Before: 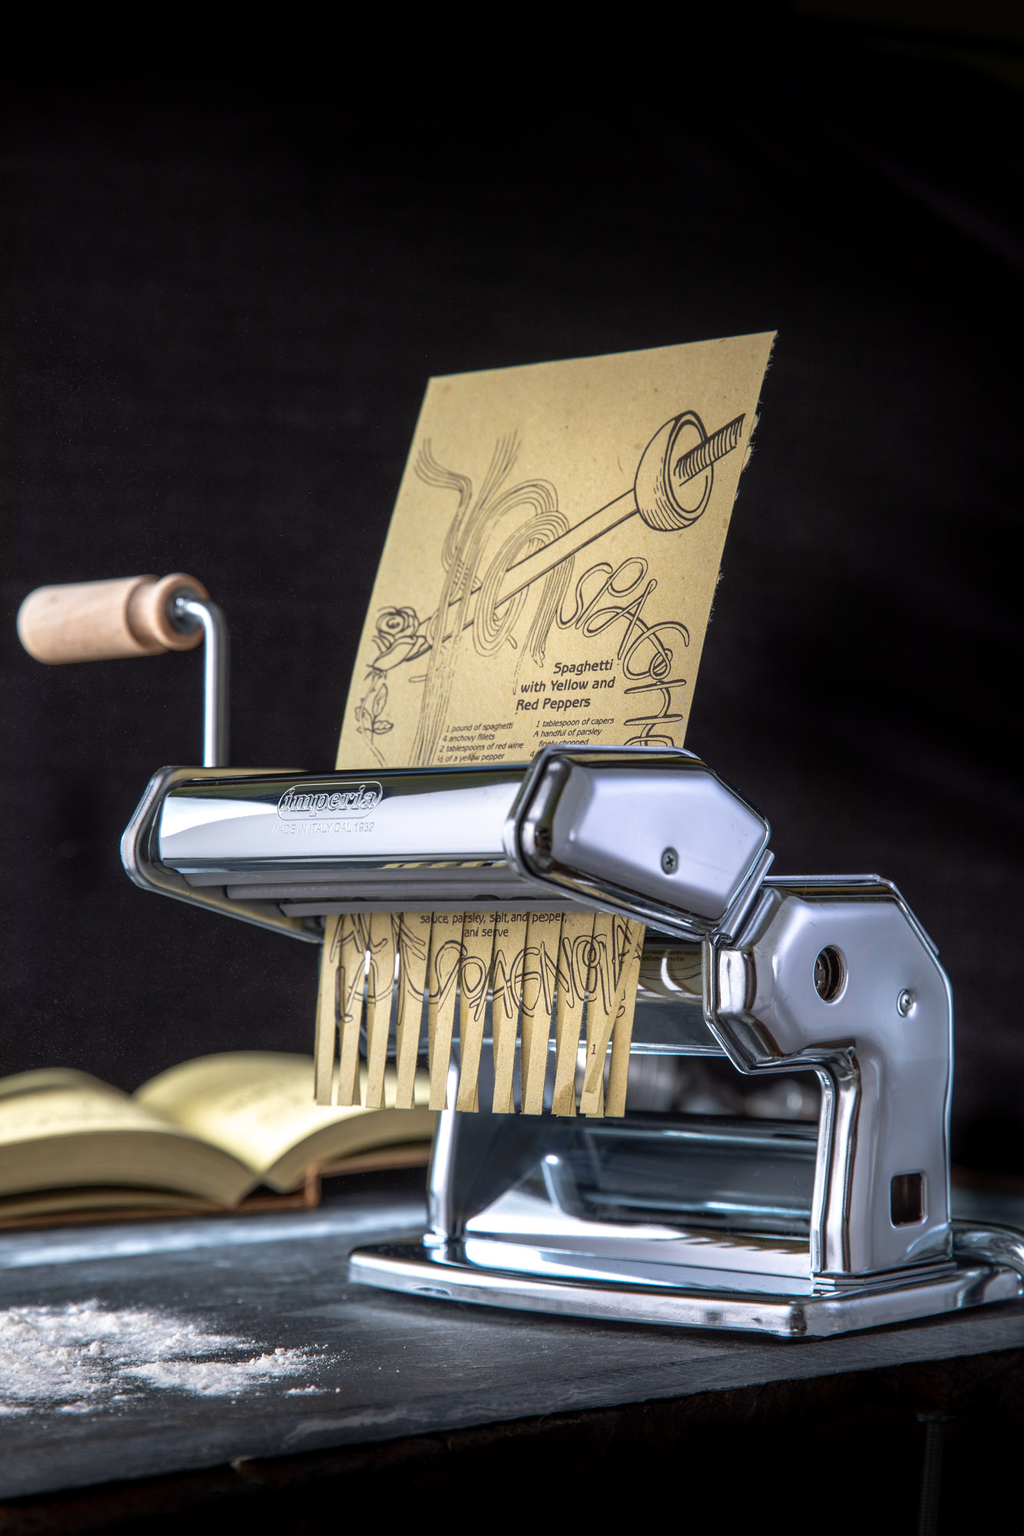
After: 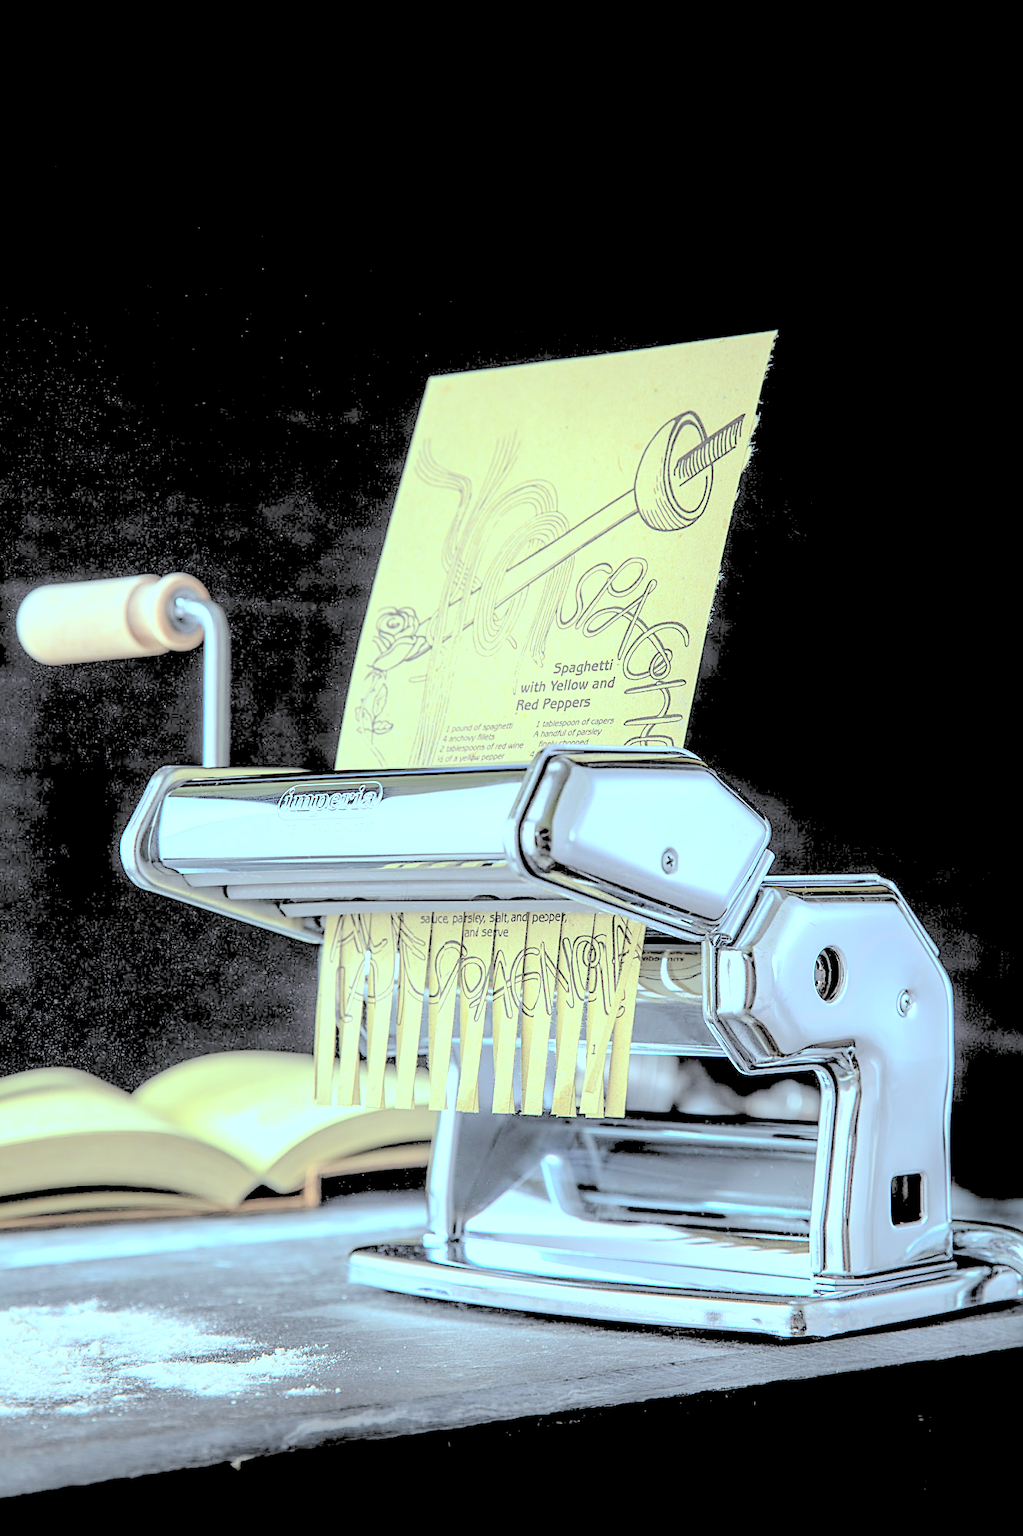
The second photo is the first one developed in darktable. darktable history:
color balance: mode lift, gamma, gain (sRGB), lift [0.997, 0.979, 1.021, 1.011], gamma [1, 1.084, 0.916, 0.998], gain [1, 0.87, 1.13, 1.101], contrast 4.55%, contrast fulcrum 38.24%, output saturation 104.09%
rgb levels: levels [[0.01, 0.419, 0.839], [0, 0.5, 1], [0, 0.5, 1]]
sharpen: on, module defaults
contrast brightness saturation: brightness 1
